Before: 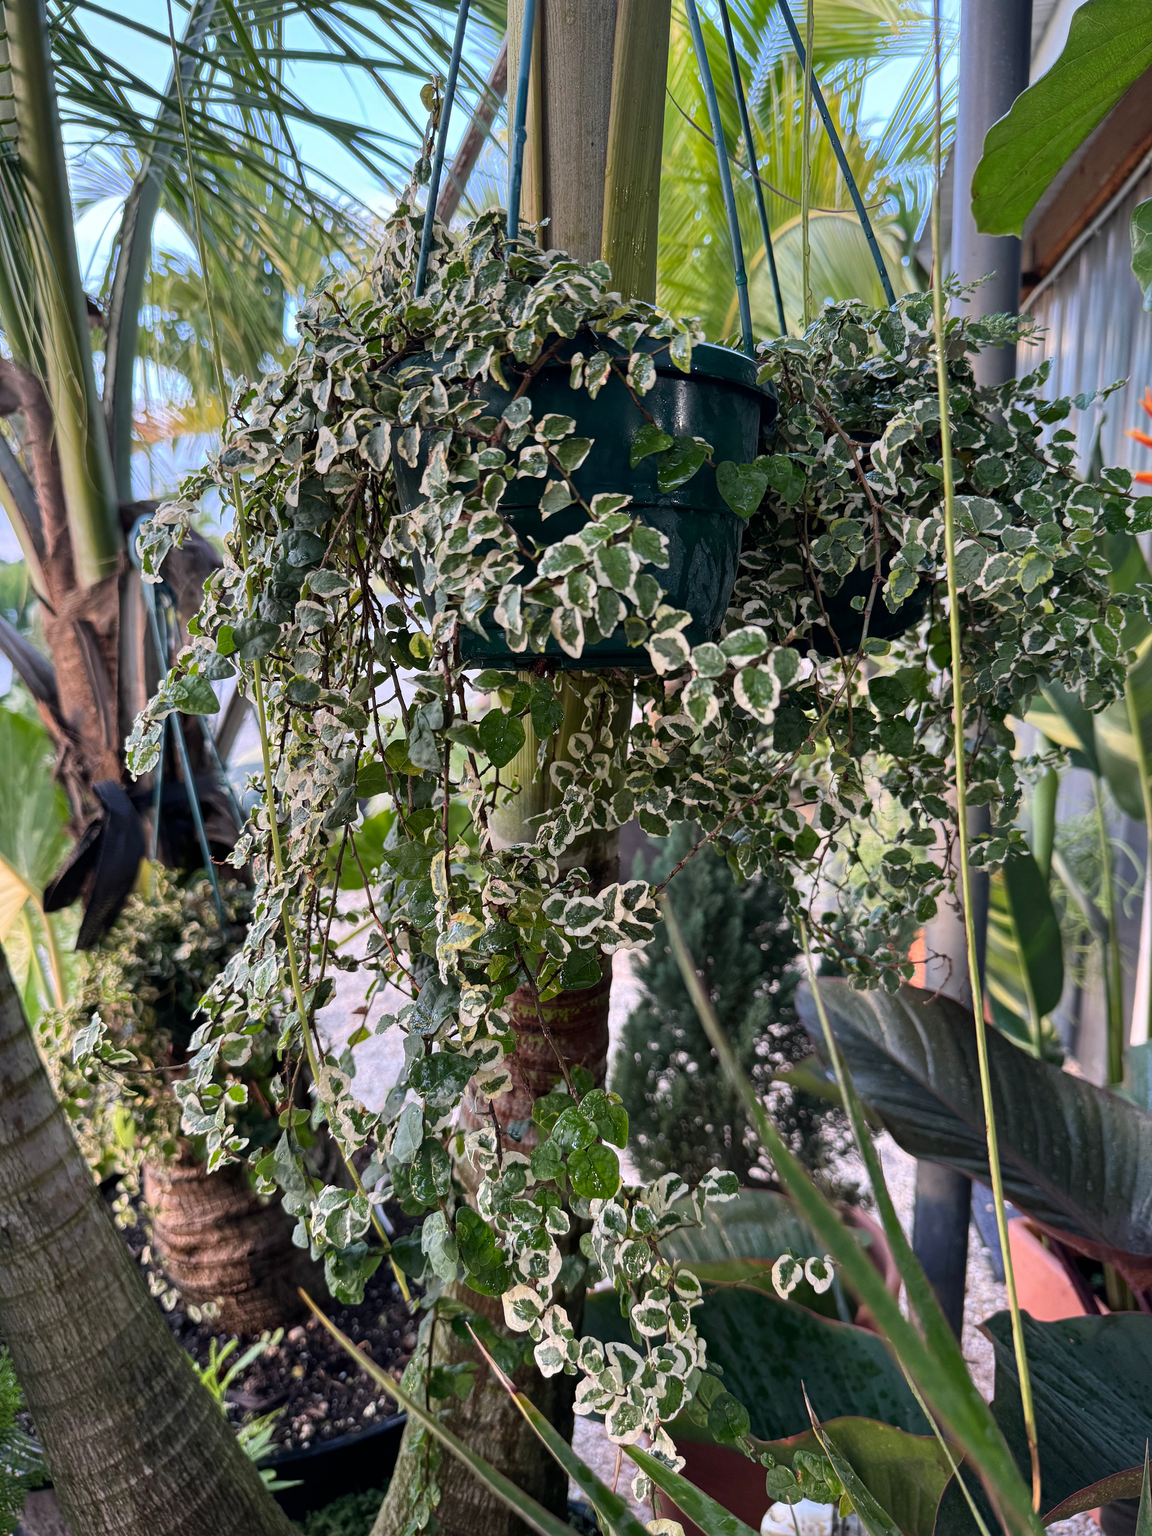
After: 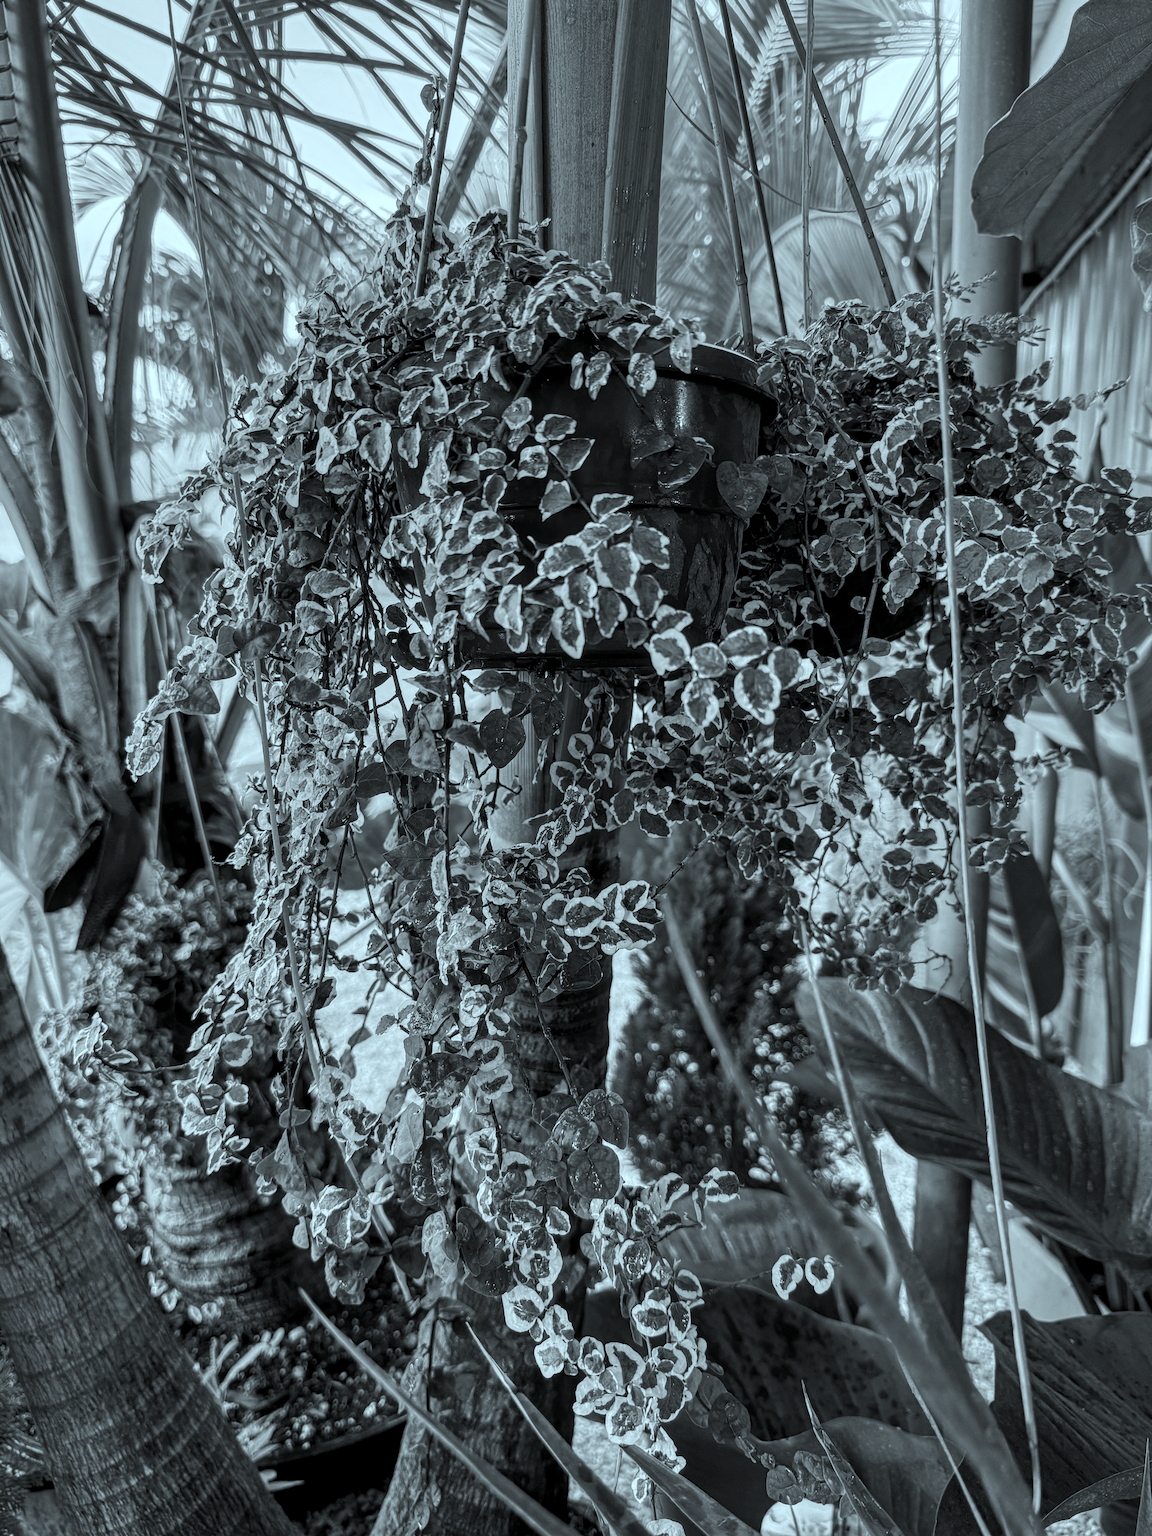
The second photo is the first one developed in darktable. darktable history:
color calibration: output gray [0.22, 0.42, 0.37, 0], gray › normalize channels true, illuminant same as pipeline (D50), adaptation XYZ, x 0.346, y 0.359, gamut compression 0
local contrast: on, module defaults
color correction: highlights a* -10.04, highlights b* -10.37
